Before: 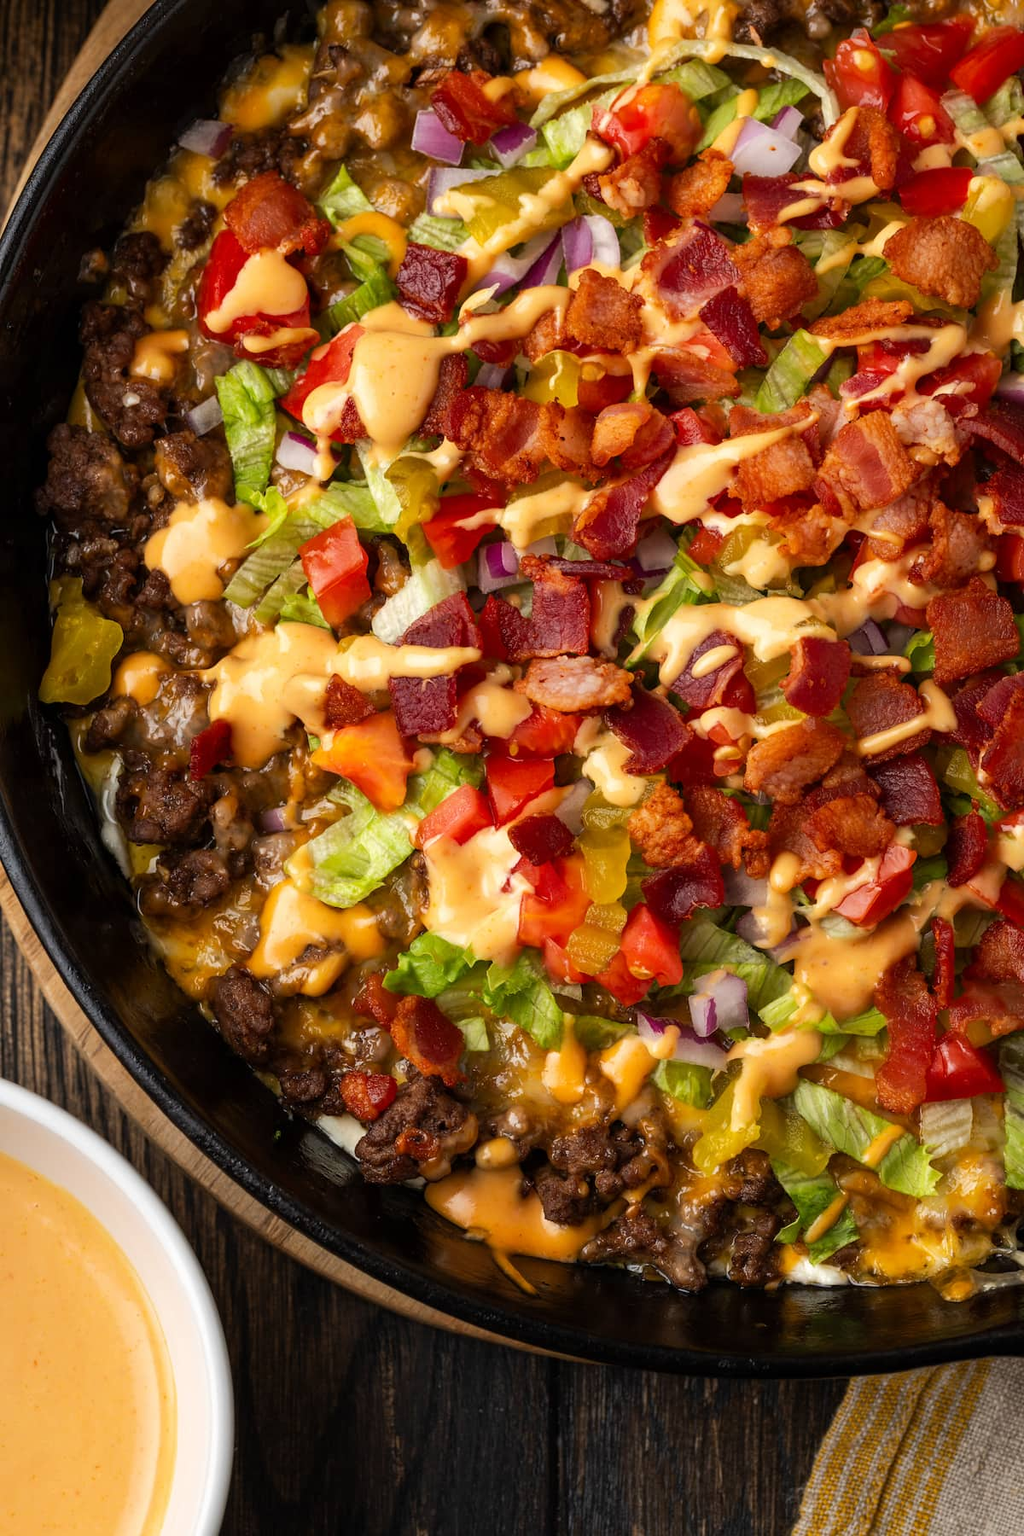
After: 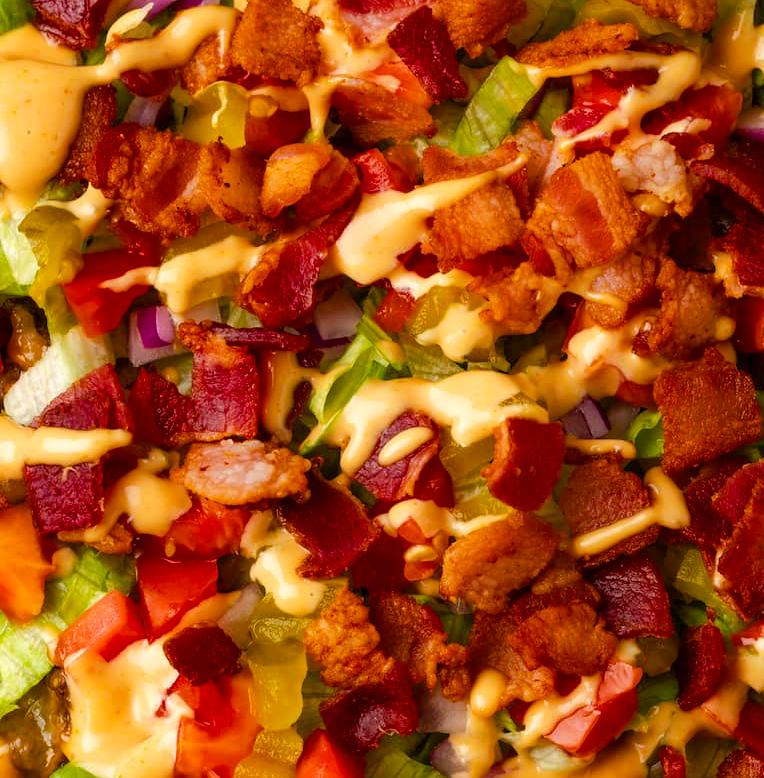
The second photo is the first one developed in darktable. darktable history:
crop: left 36.005%, top 18.293%, right 0.31%, bottom 38.444%
tone equalizer: on, module defaults
color balance rgb: perceptual saturation grading › global saturation 35%, perceptual saturation grading › highlights -30%, perceptual saturation grading › shadows 35%, perceptual brilliance grading › global brilliance 3%, perceptual brilliance grading › highlights -3%, perceptual brilliance grading › shadows 3%
white balance: emerald 1
